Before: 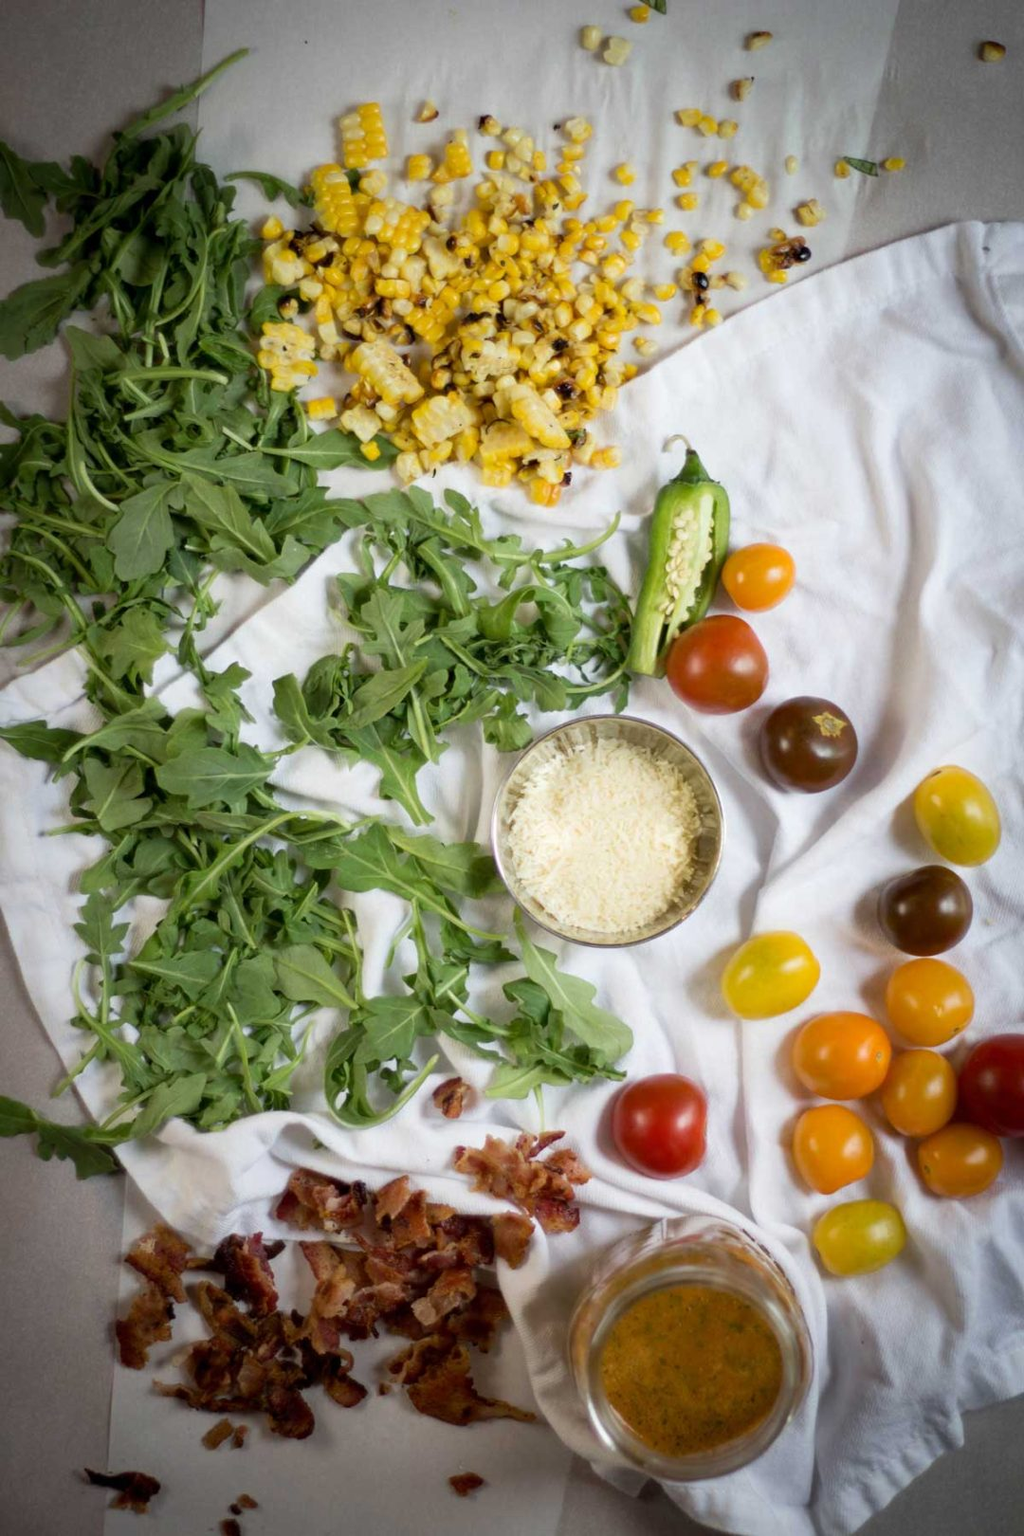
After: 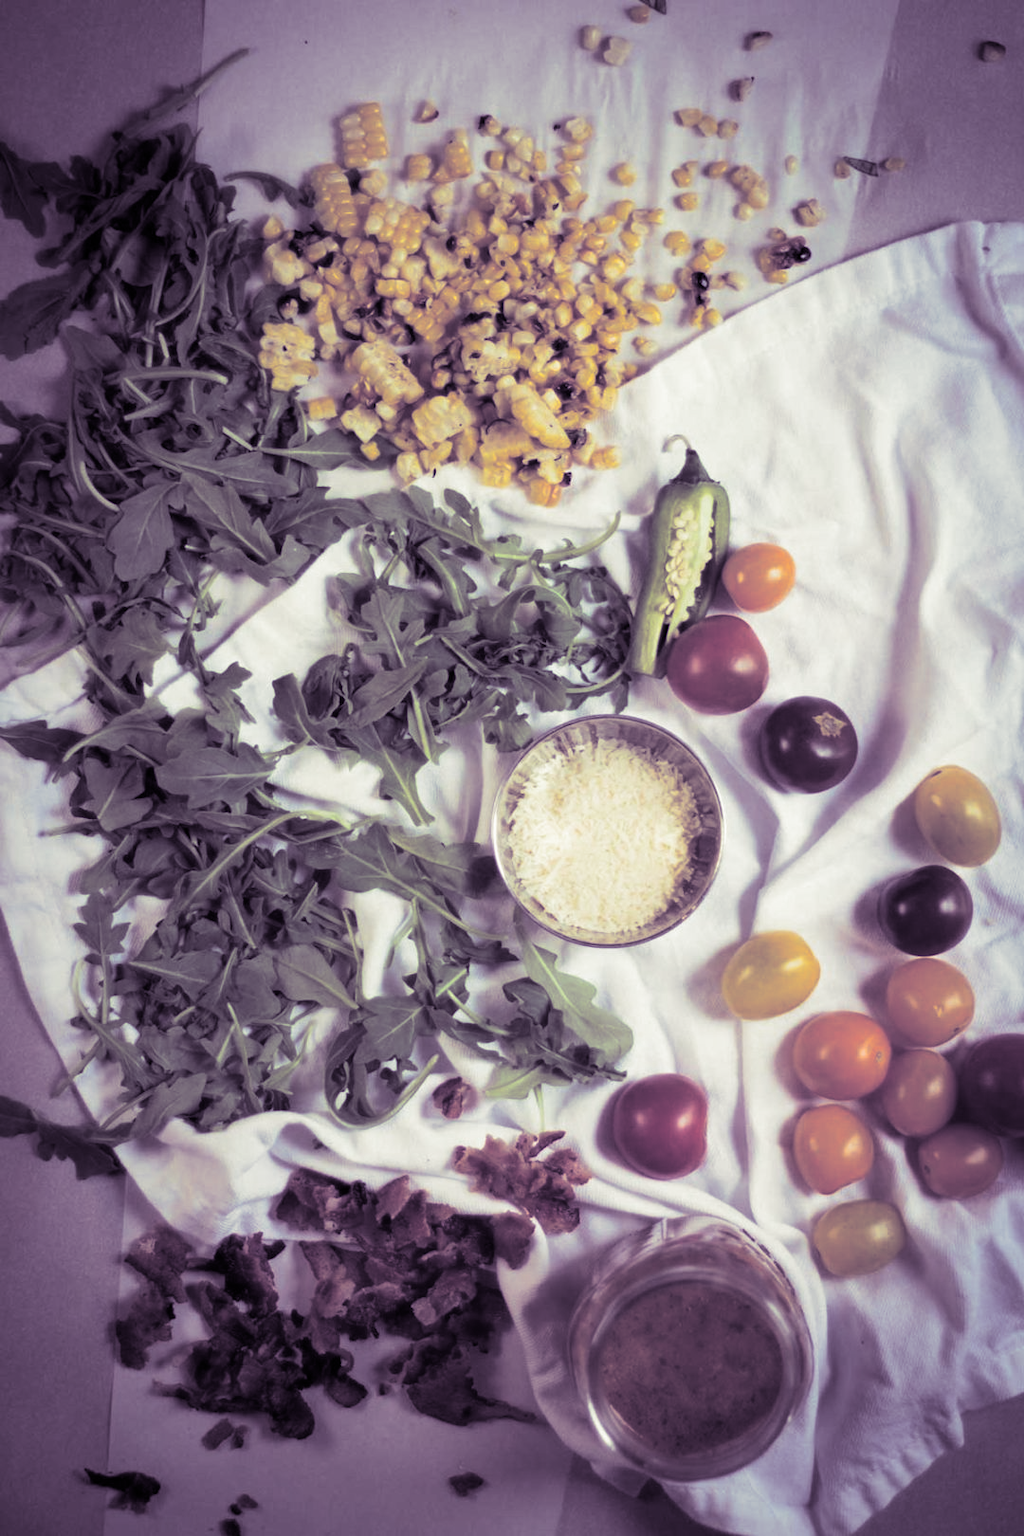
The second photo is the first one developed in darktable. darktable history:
split-toning: shadows › hue 266.4°, shadows › saturation 0.4, highlights › hue 61.2°, highlights › saturation 0.3, compress 0%
